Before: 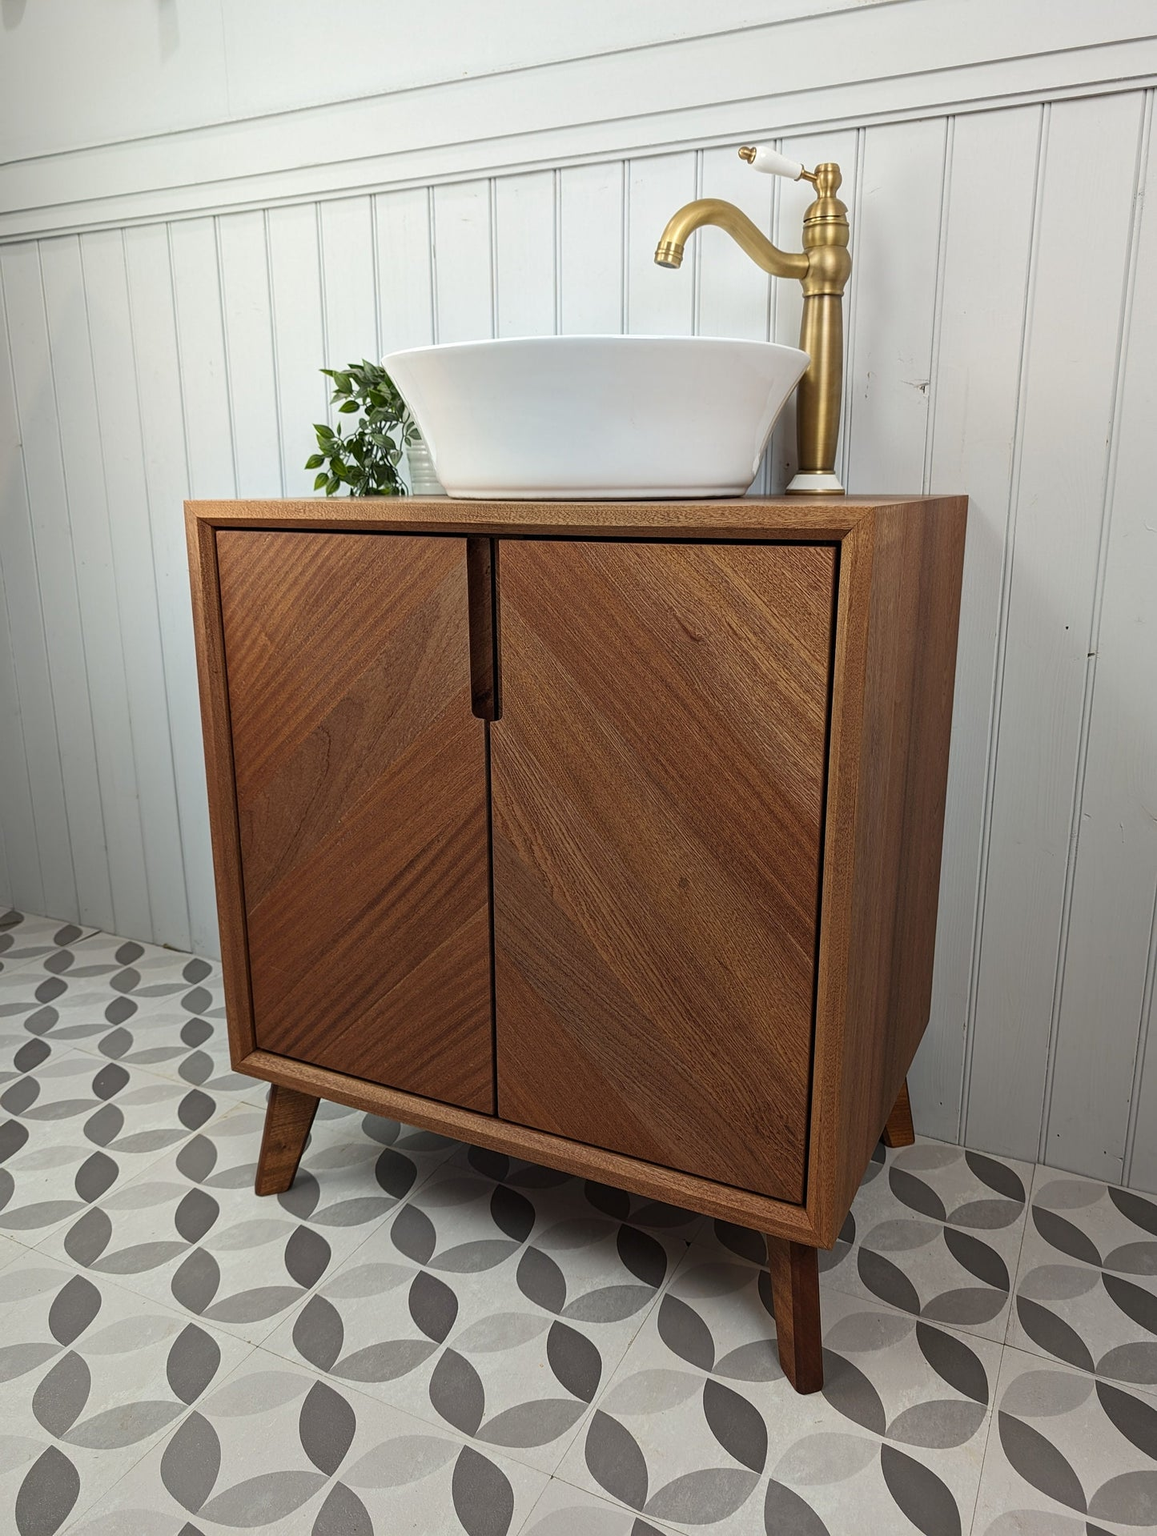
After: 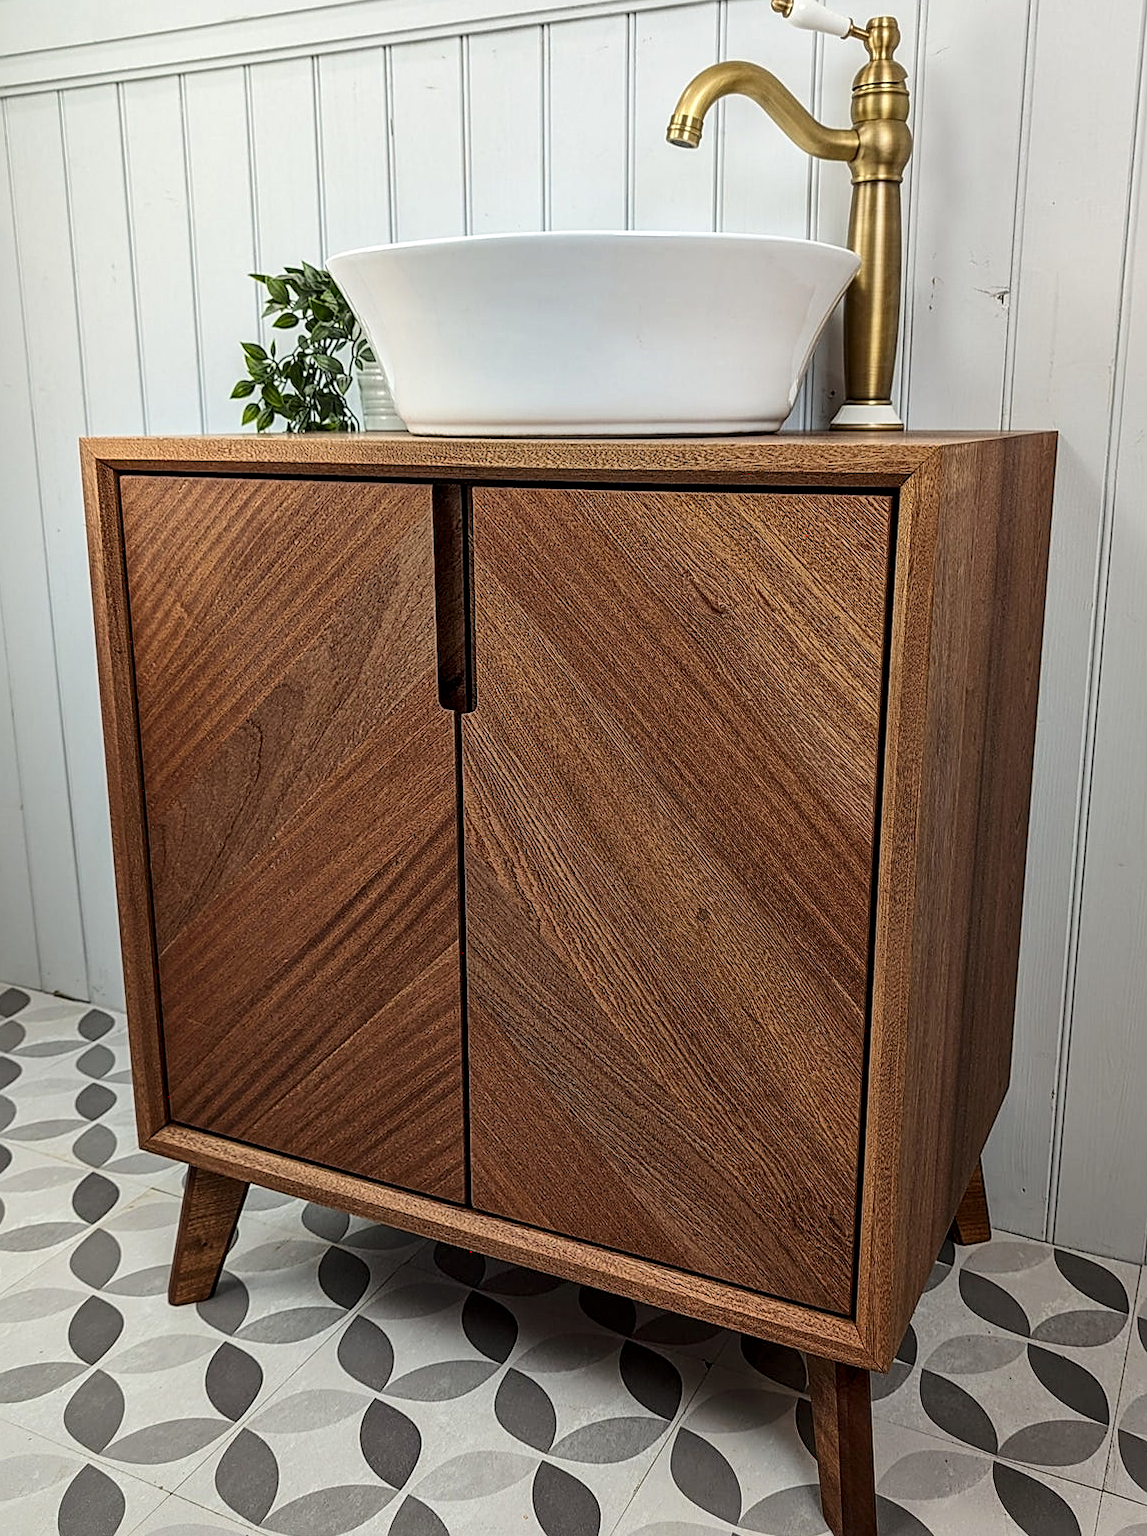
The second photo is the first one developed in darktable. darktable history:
tone curve: curves: ch0 [(0, 0.003) (0.056, 0.041) (0.211, 0.187) (0.482, 0.519) (0.836, 0.864) (0.997, 0.984)]; ch1 [(0, 0) (0.276, 0.206) (0.393, 0.364) (0.482, 0.471) (0.506, 0.5) (0.523, 0.523) (0.572, 0.604) (0.635, 0.665) (0.695, 0.759) (1, 1)]; ch2 [(0, 0) (0.438, 0.456) (0.473, 0.47) (0.503, 0.503) (0.536, 0.527) (0.562, 0.584) (0.612, 0.61) (0.679, 0.72) (1, 1)]
crop and rotate: left 10.411%, top 9.788%, right 10.051%, bottom 10.033%
sharpen: on, module defaults
shadows and highlights: shadows 52.23, highlights -28.49, soften with gaussian
local contrast: detail 130%
